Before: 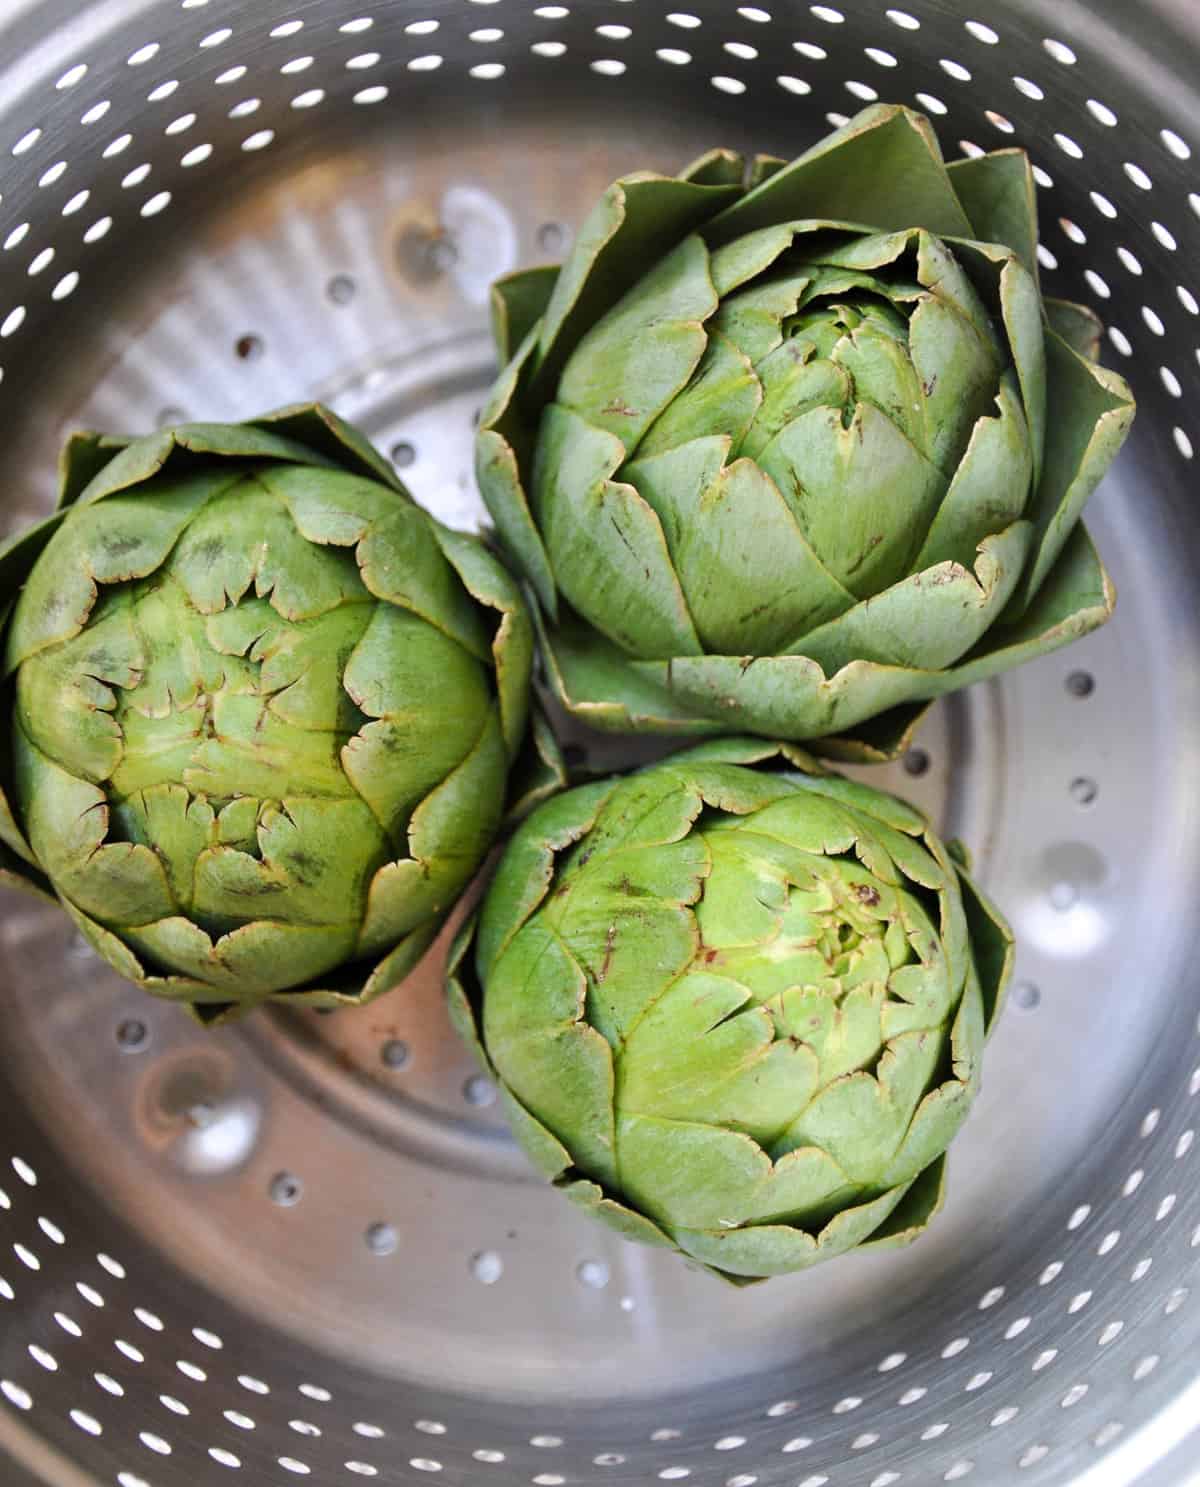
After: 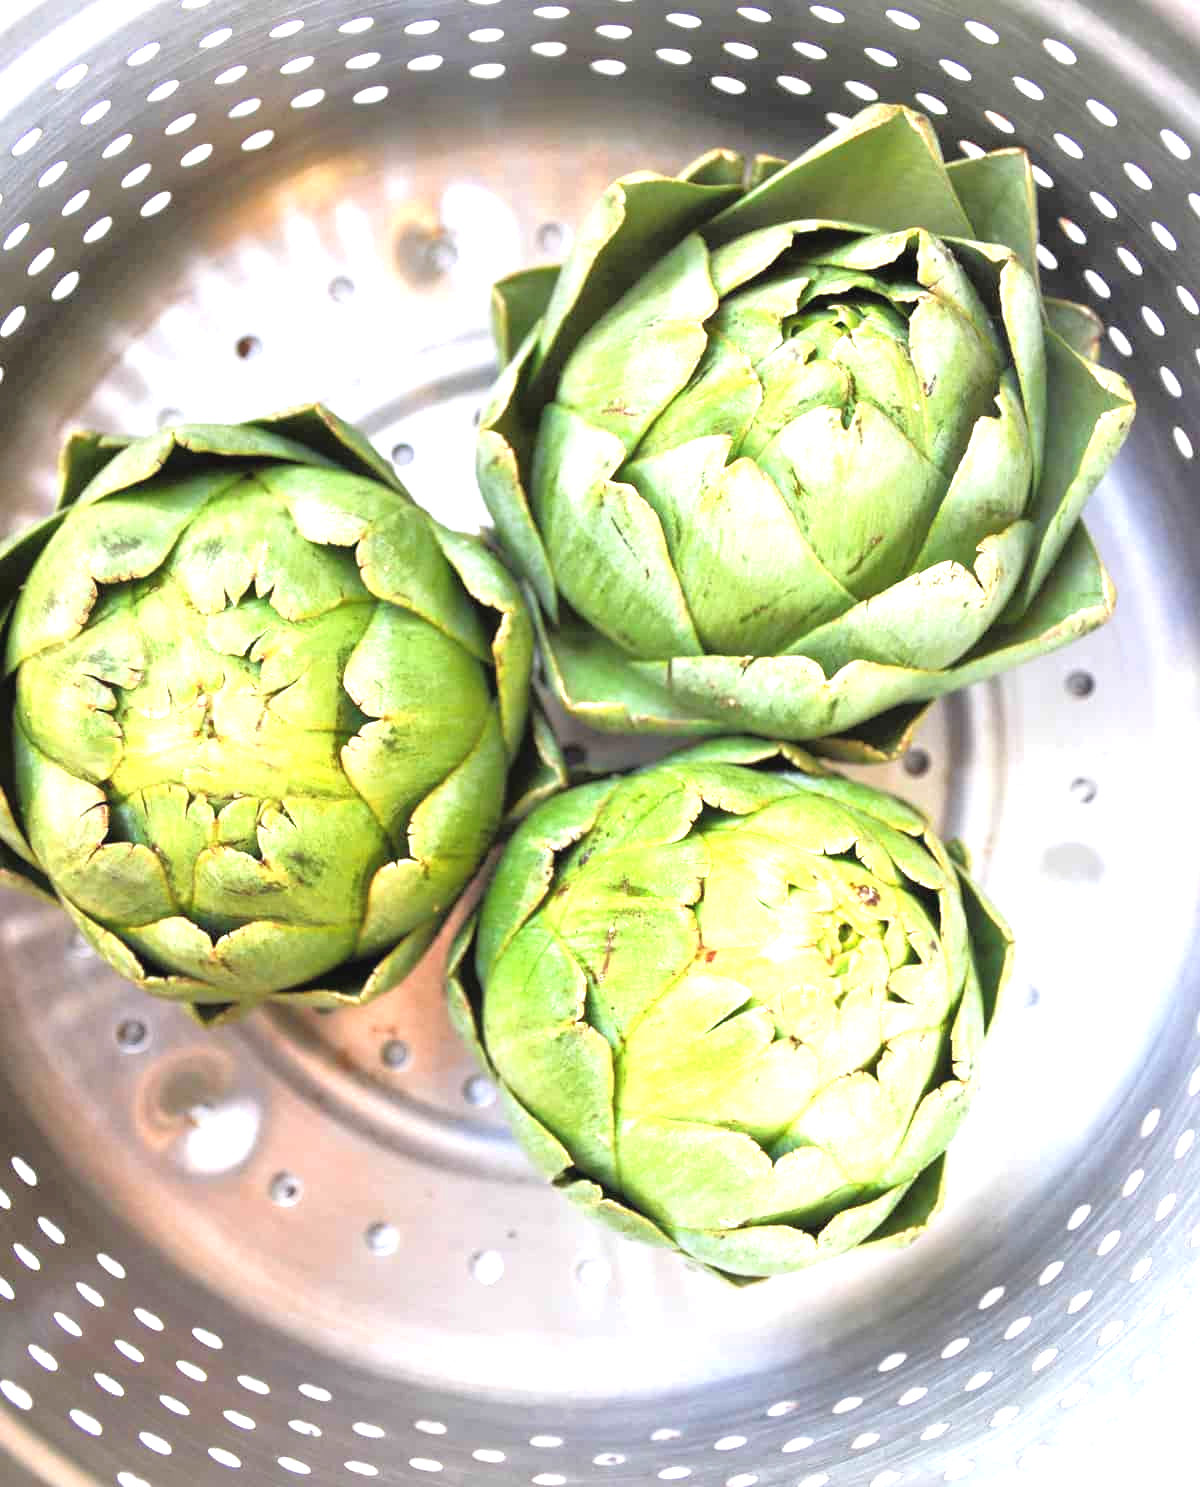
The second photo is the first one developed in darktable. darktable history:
tone equalizer: -8 EV 0.001 EV, -7 EV -0.004 EV, -6 EV 0.009 EV, -5 EV 0.032 EV, -4 EV 0.276 EV, -3 EV 0.644 EV, -2 EV 0.584 EV, -1 EV 0.187 EV, +0 EV 0.024 EV
exposure: black level correction -0.002, exposure 1.35 EV, compensate highlight preservation false
